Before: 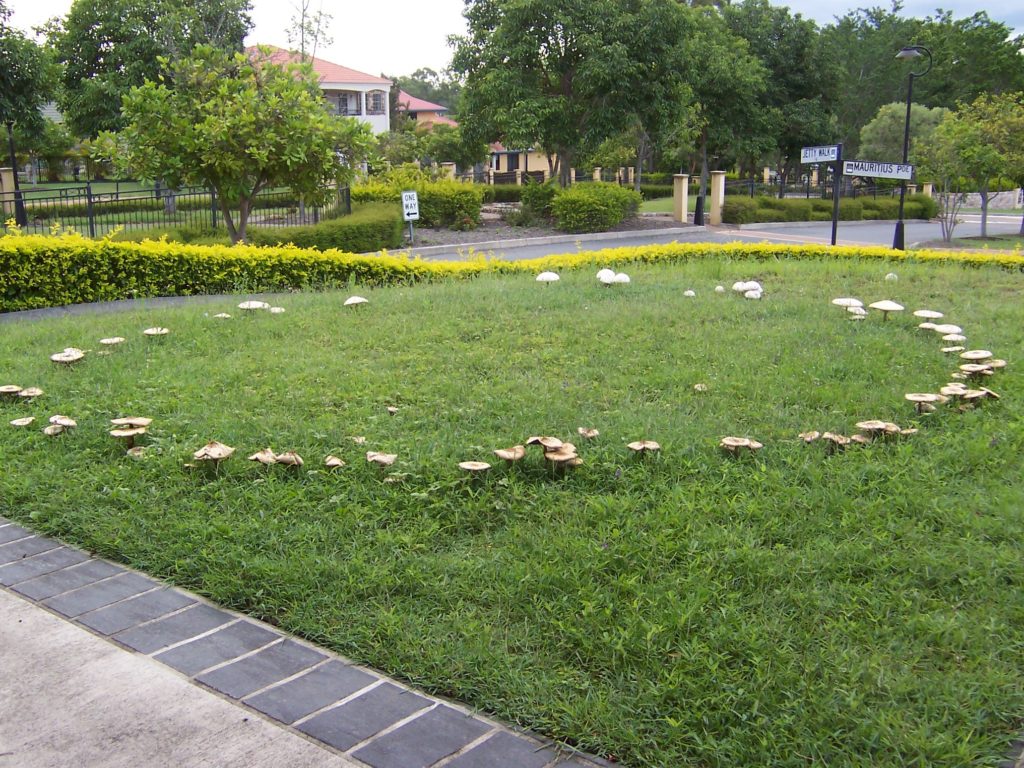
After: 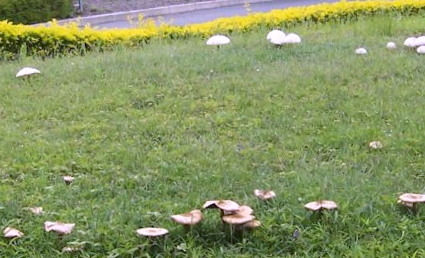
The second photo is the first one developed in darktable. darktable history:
white balance: red 1.042, blue 1.17
rotate and perspective: rotation -2.22°, lens shift (horizontal) -0.022, automatic cropping off
crop: left 31.751%, top 32.172%, right 27.8%, bottom 35.83%
